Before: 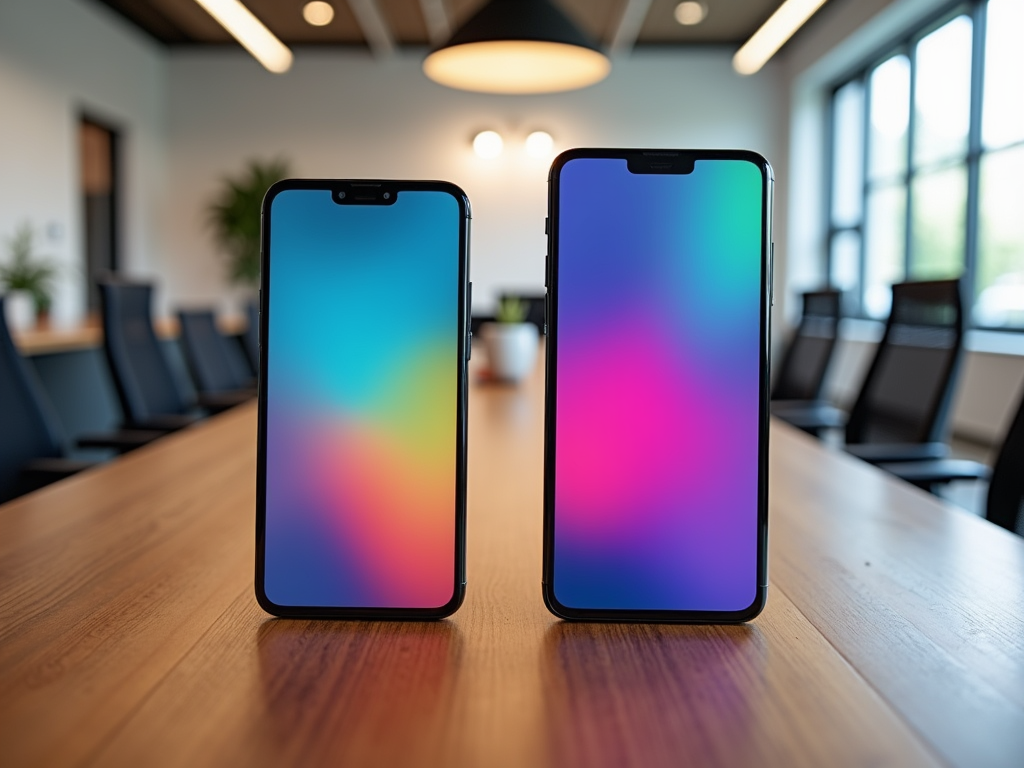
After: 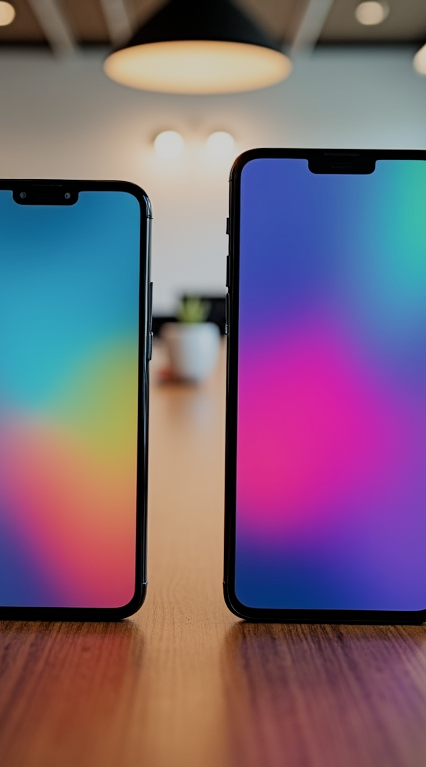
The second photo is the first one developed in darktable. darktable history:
filmic rgb: black relative exposure -7.32 EV, white relative exposure 5.09 EV, hardness 3.2
crop: left 31.229%, right 27.105%
